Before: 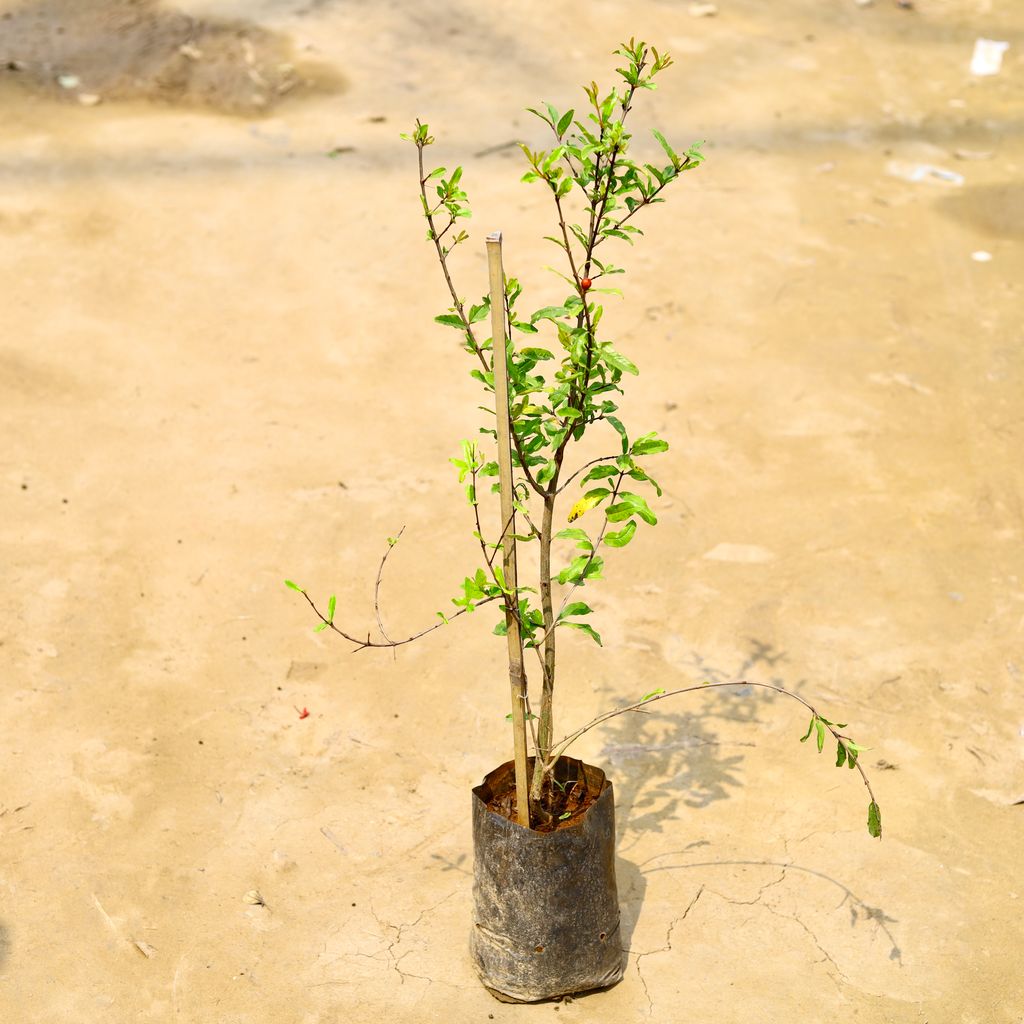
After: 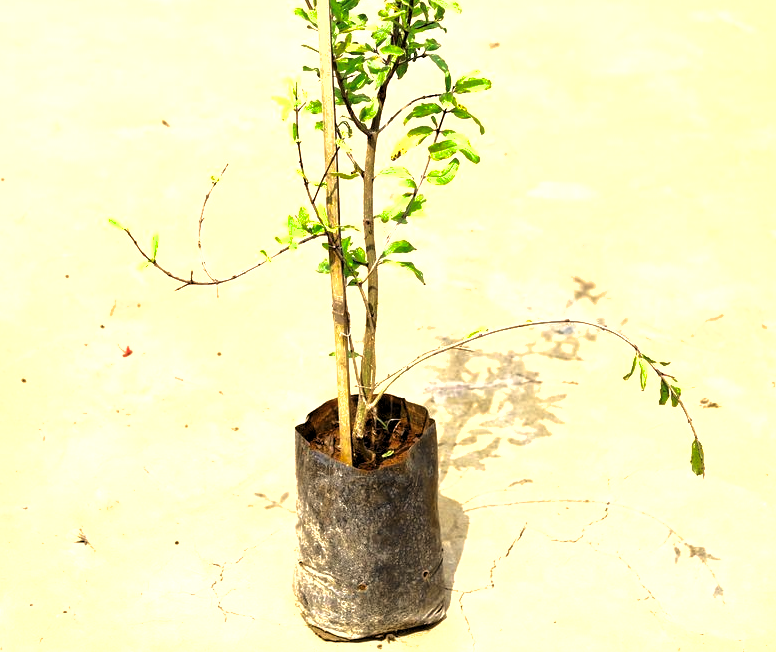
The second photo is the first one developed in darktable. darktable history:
crop and rotate: left 17.306%, top 35.416%, right 6.823%, bottom 0.816%
levels: levels [0.116, 0.574, 1]
exposure: black level correction 0.001, exposure 0.959 EV, compensate highlight preservation false
shadows and highlights: shadows 10.82, white point adjustment 0.824, highlights -40.02
